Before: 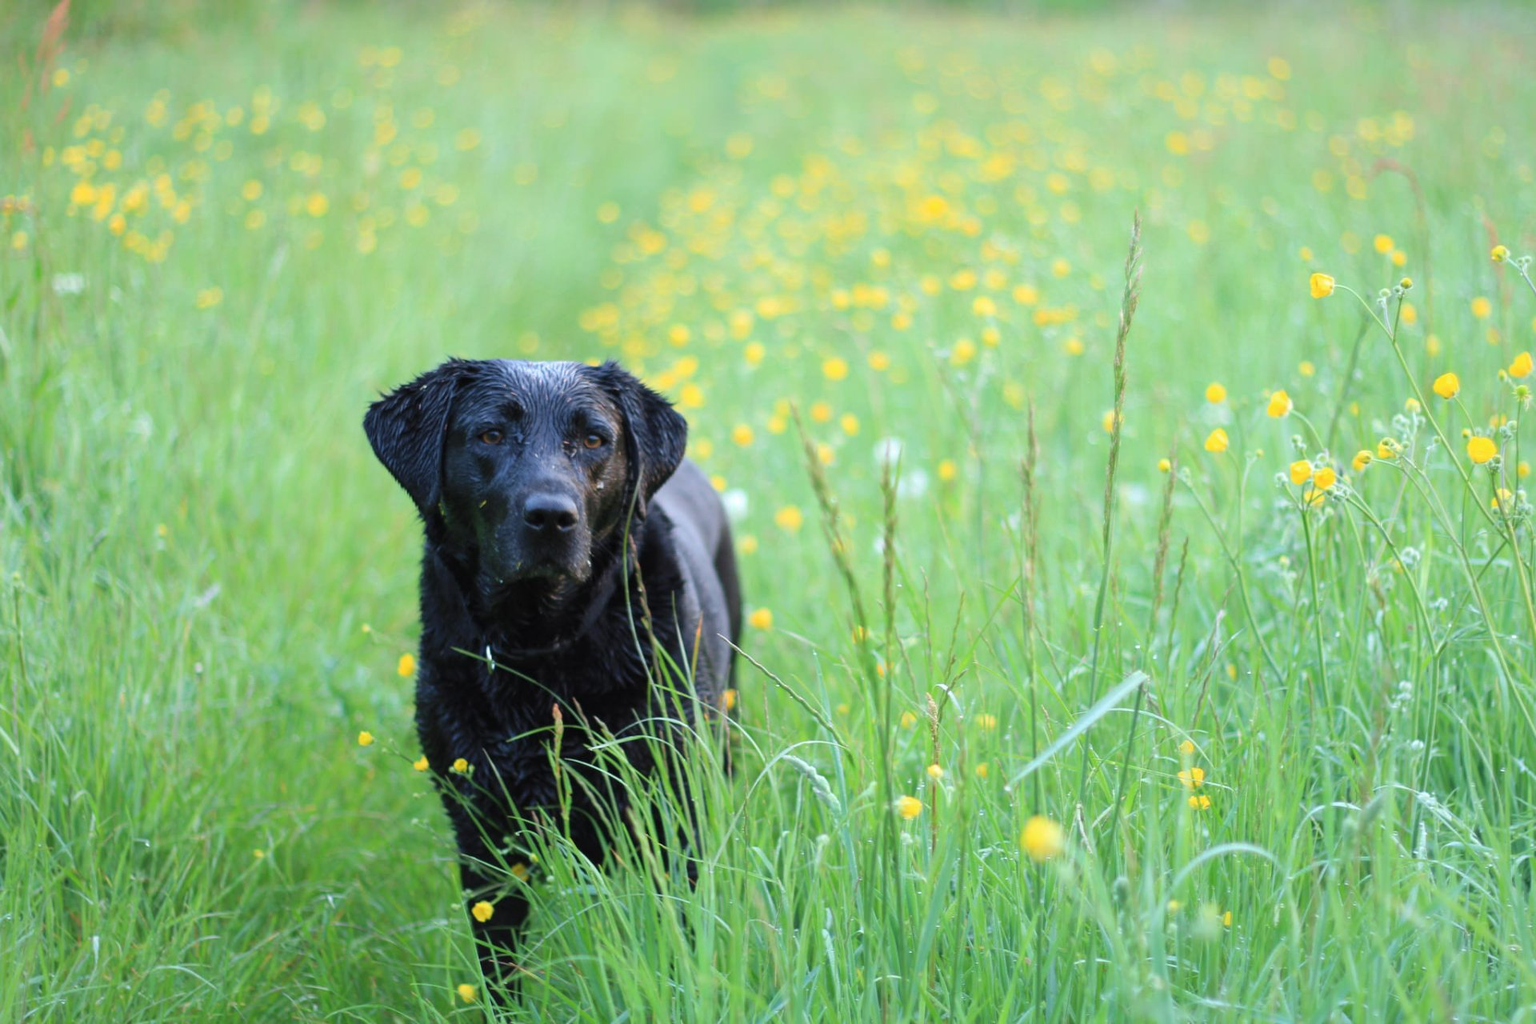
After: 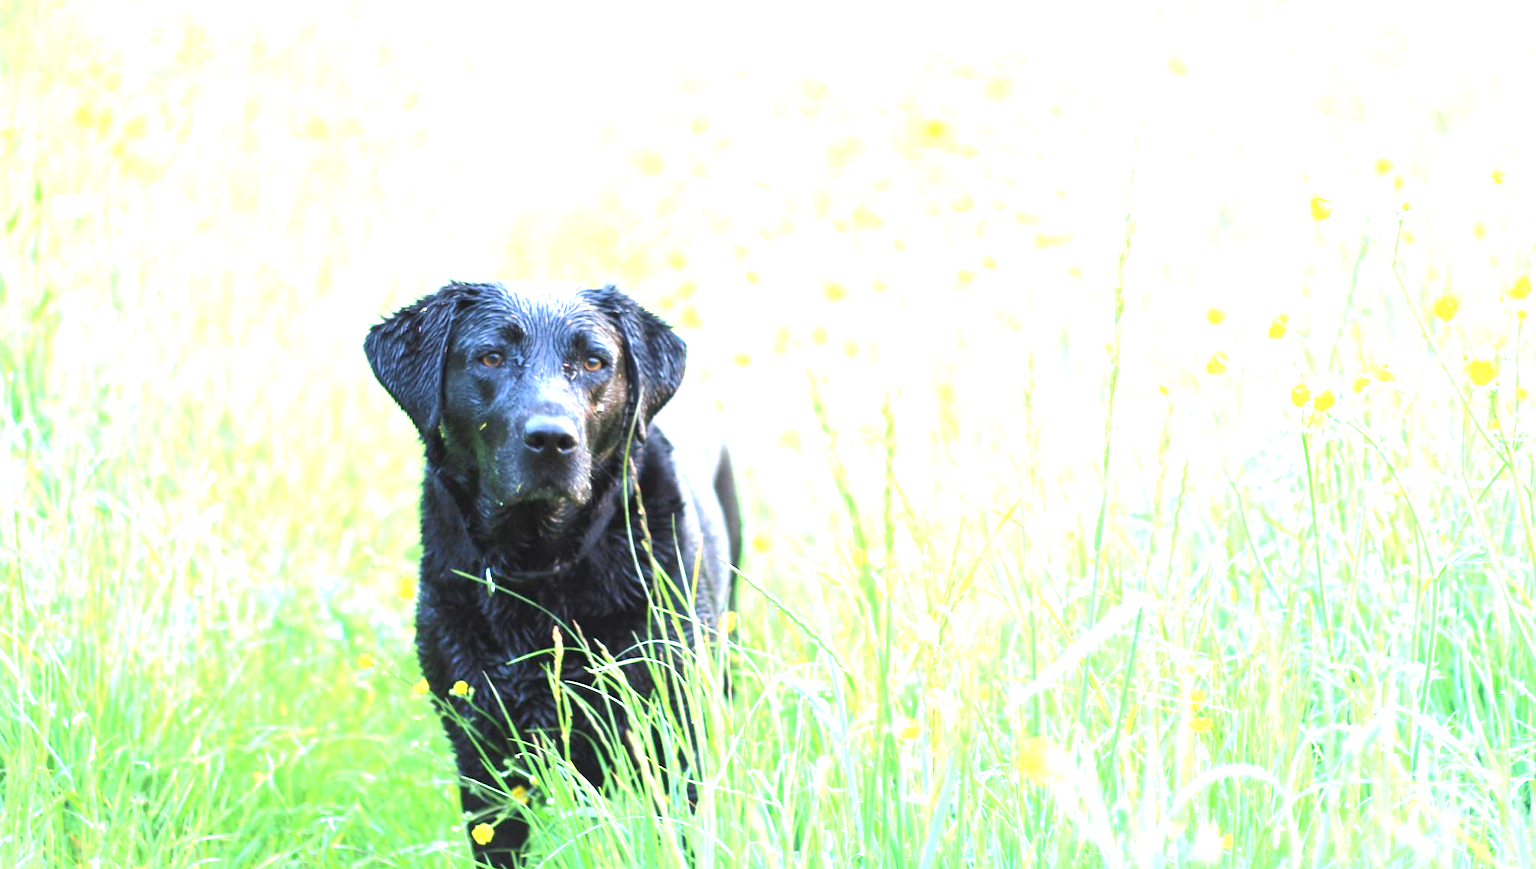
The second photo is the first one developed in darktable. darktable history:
crop: top 7.581%, bottom 7.459%
exposure: exposure 2.004 EV, compensate highlight preservation false
